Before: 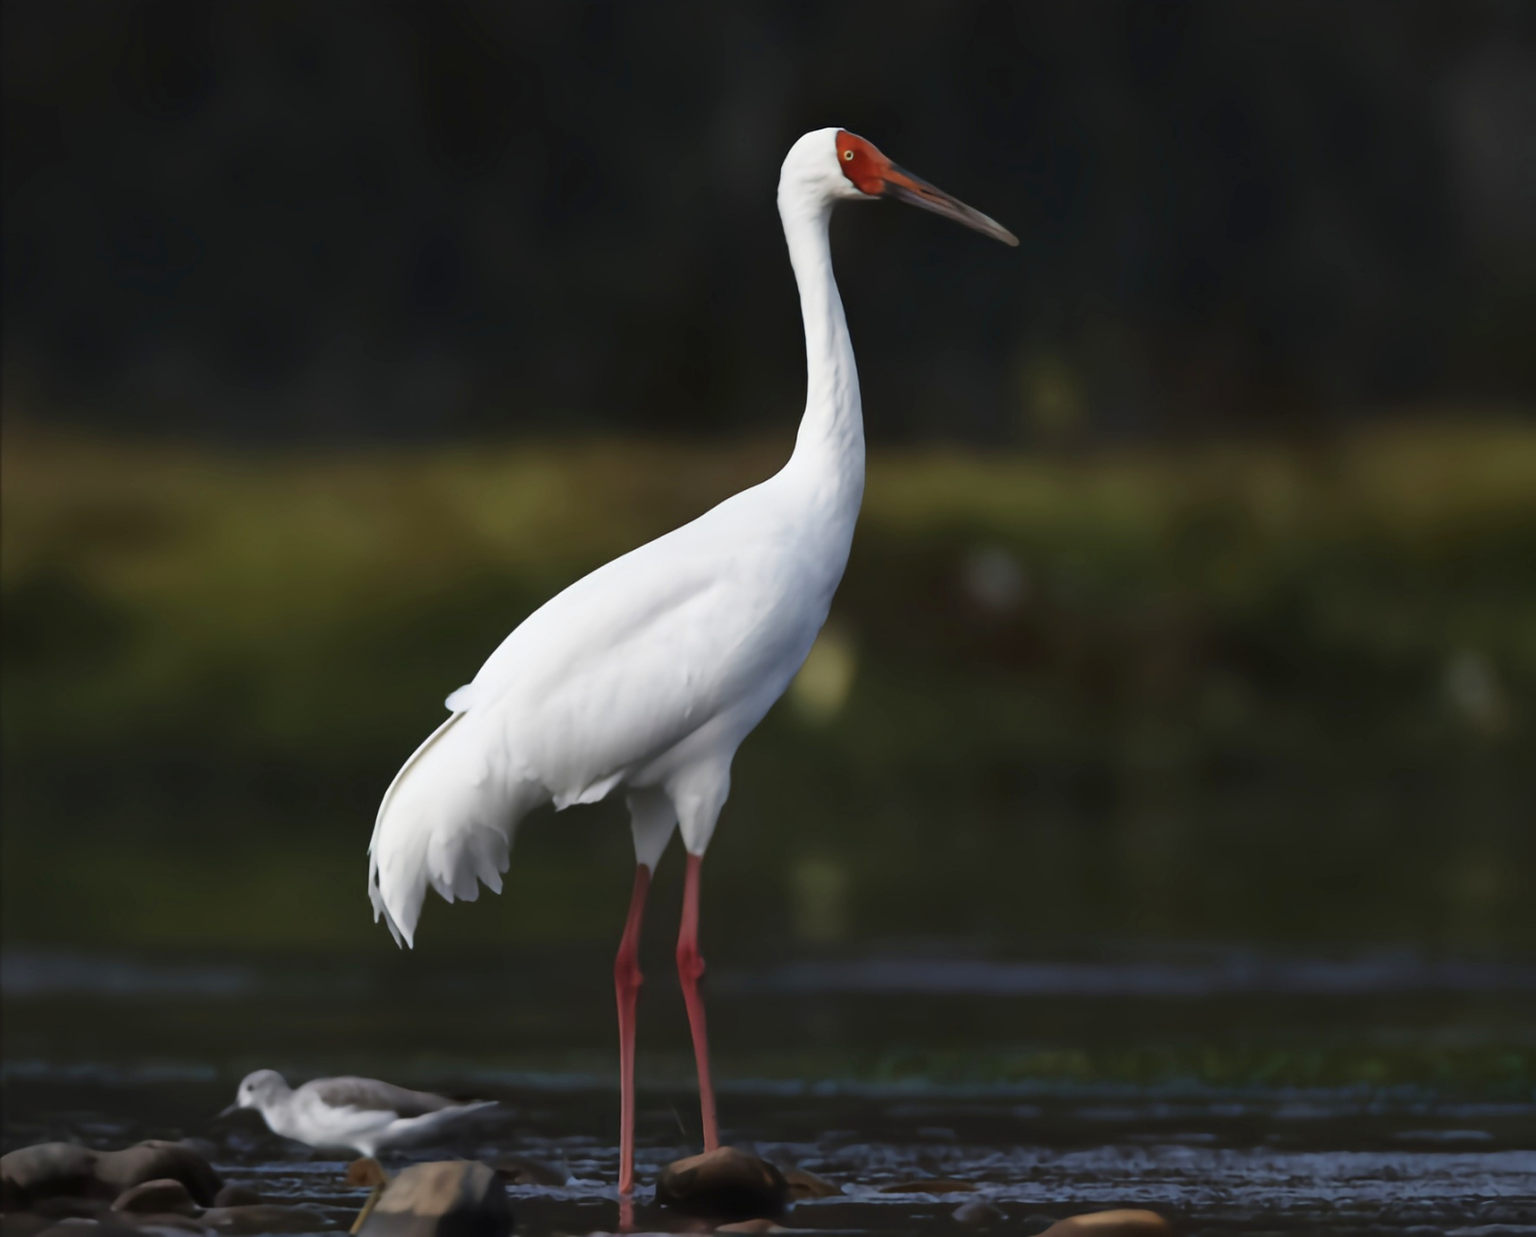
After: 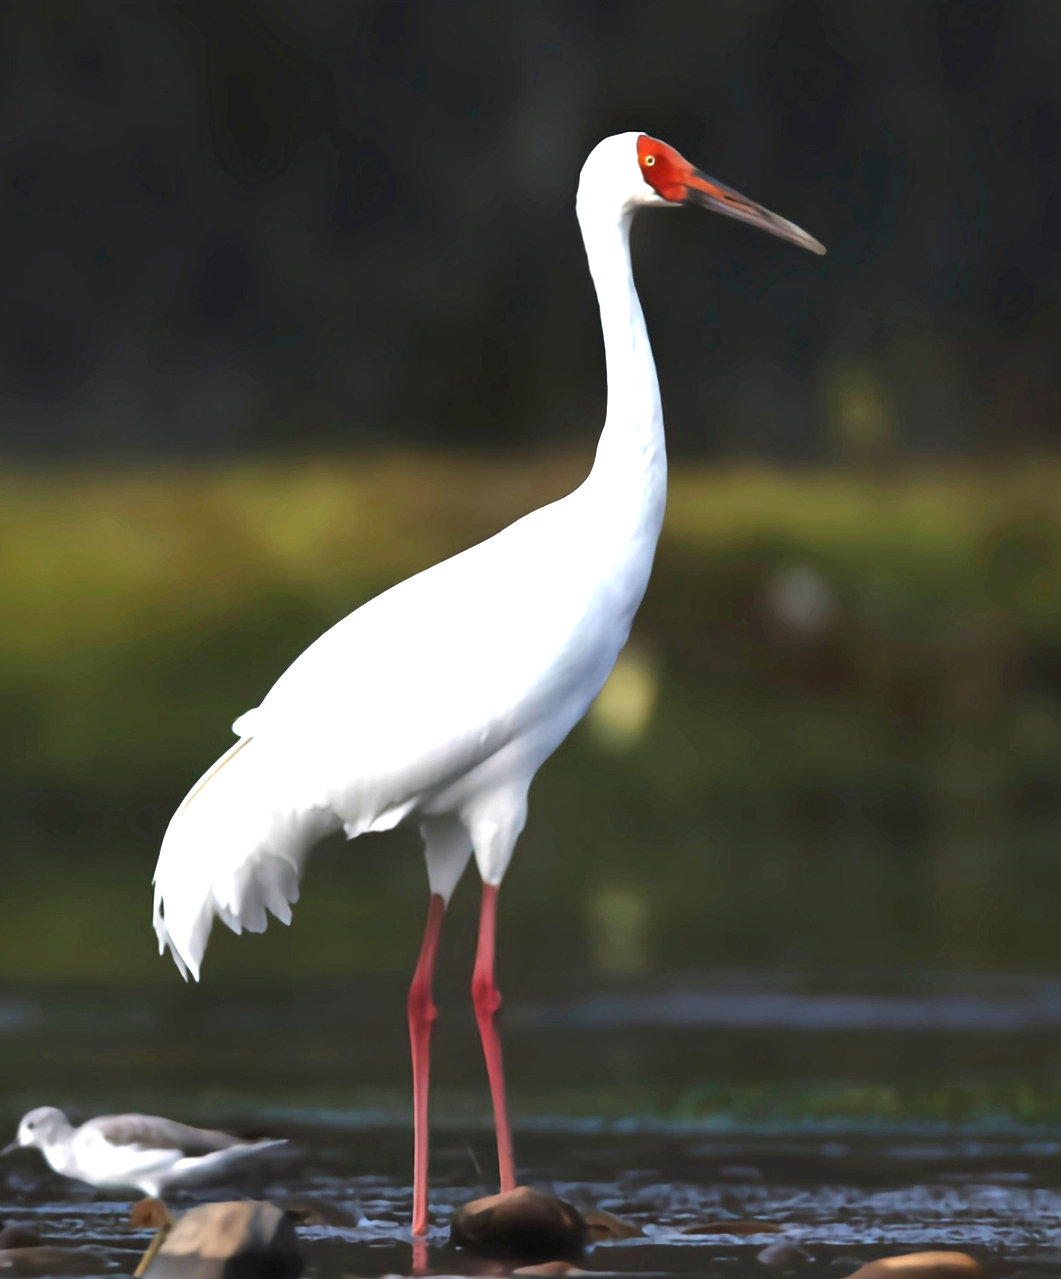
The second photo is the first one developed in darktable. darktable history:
levels: levels [0.031, 0.5, 0.969]
crop and rotate: left 14.424%, right 18.799%
exposure: black level correction 0, exposure 1.2 EV, compensate highlight preservation false
